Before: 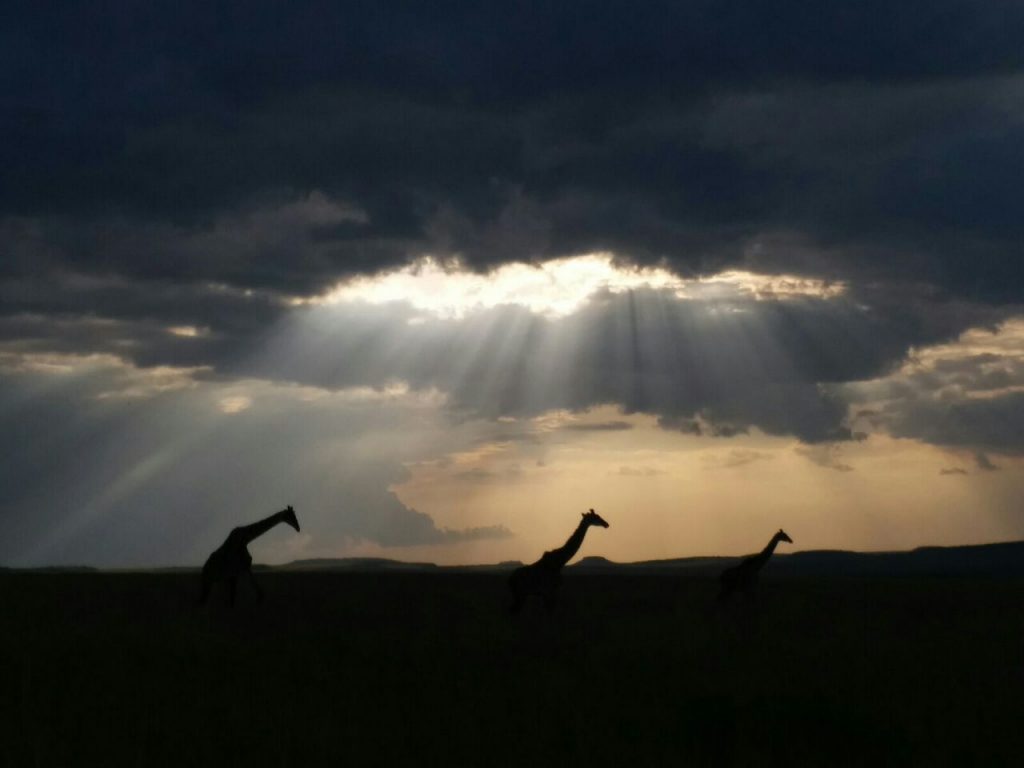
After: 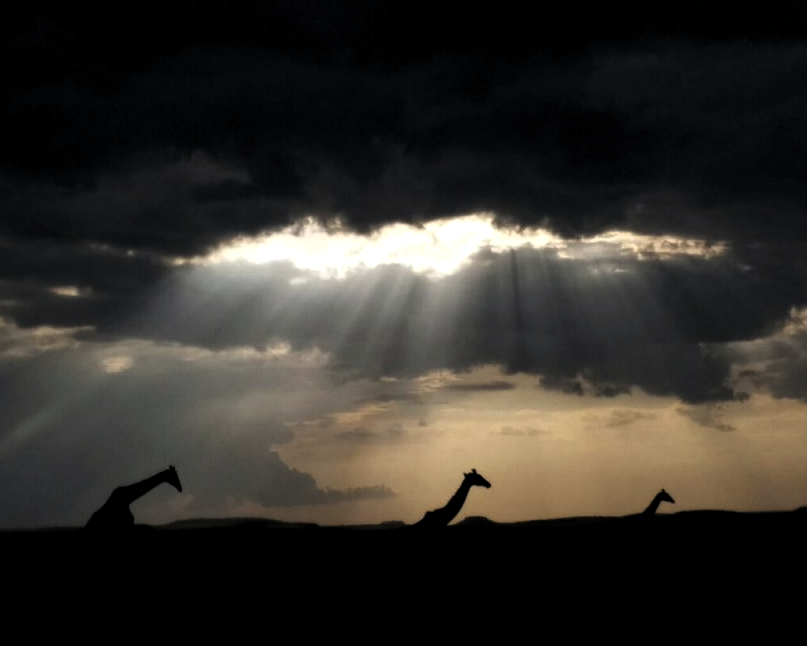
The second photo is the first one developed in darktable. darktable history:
crop: left 11.536%, top 5.264%, right 9.568%, bottom 10.576%
levels: gray 50.87%, levels [0.101, 0.578, 0.953]
